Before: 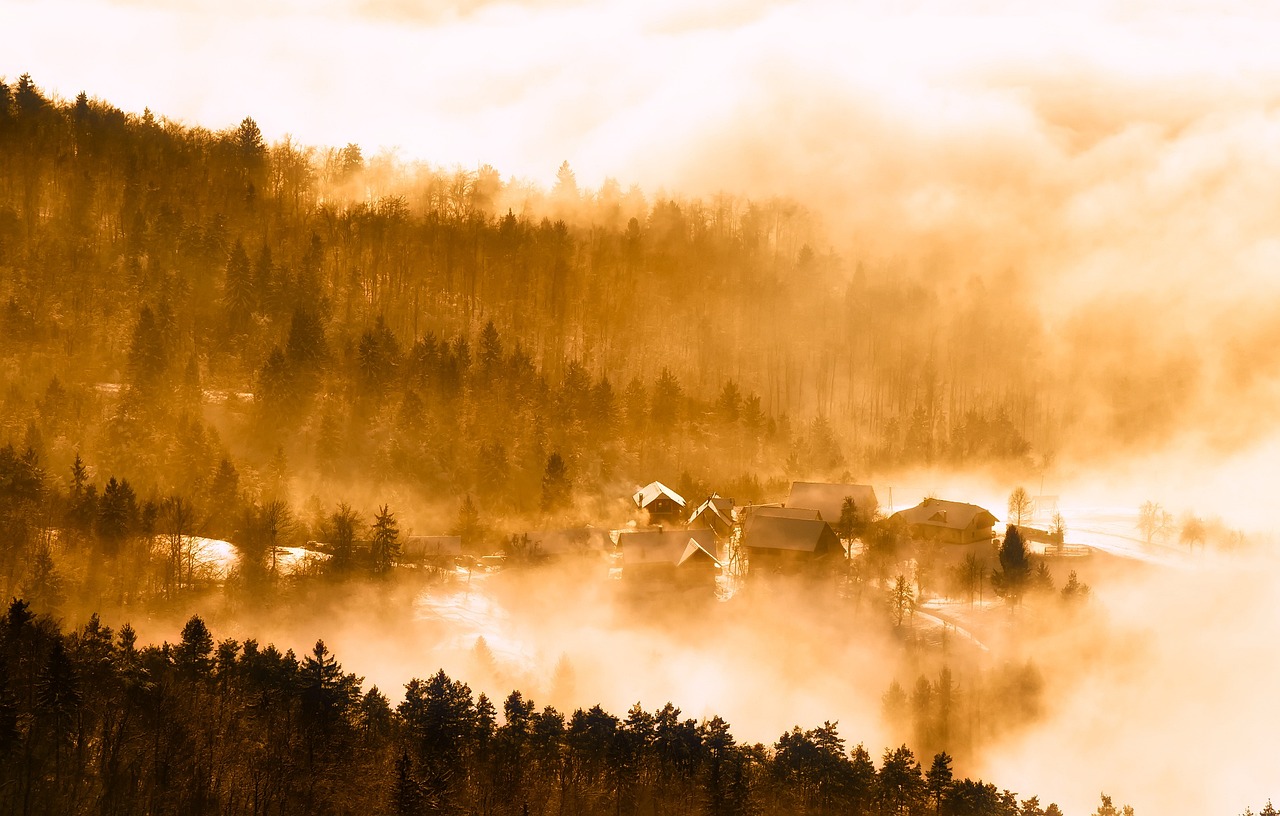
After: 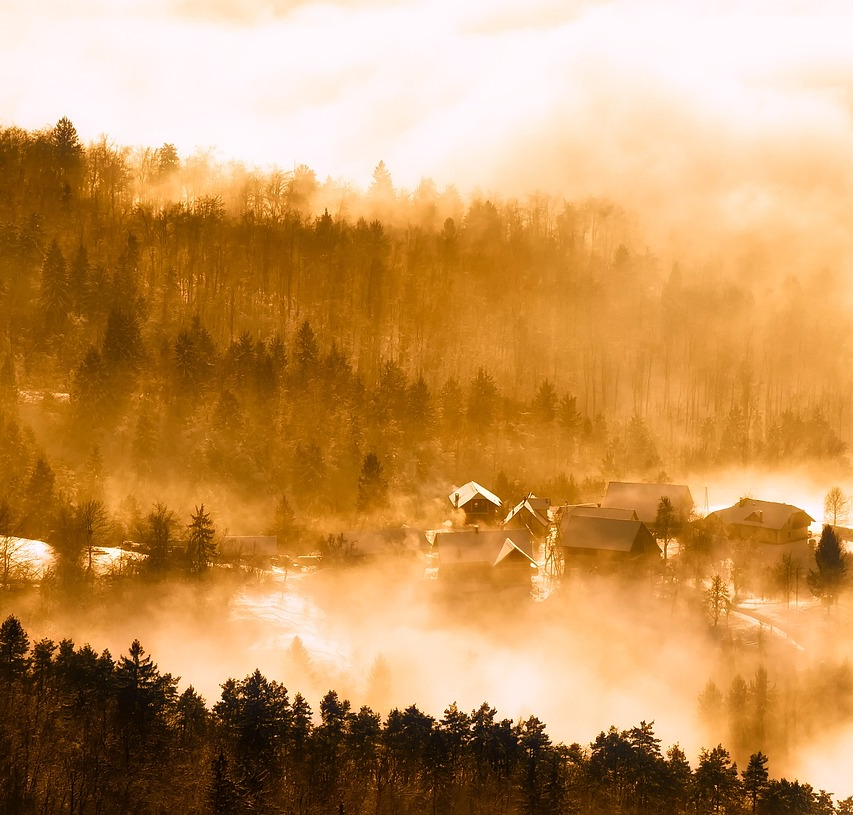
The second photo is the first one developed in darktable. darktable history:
tone equalizer: on, module defaults
crop and rotate: left 14.385%, right 18.948%
